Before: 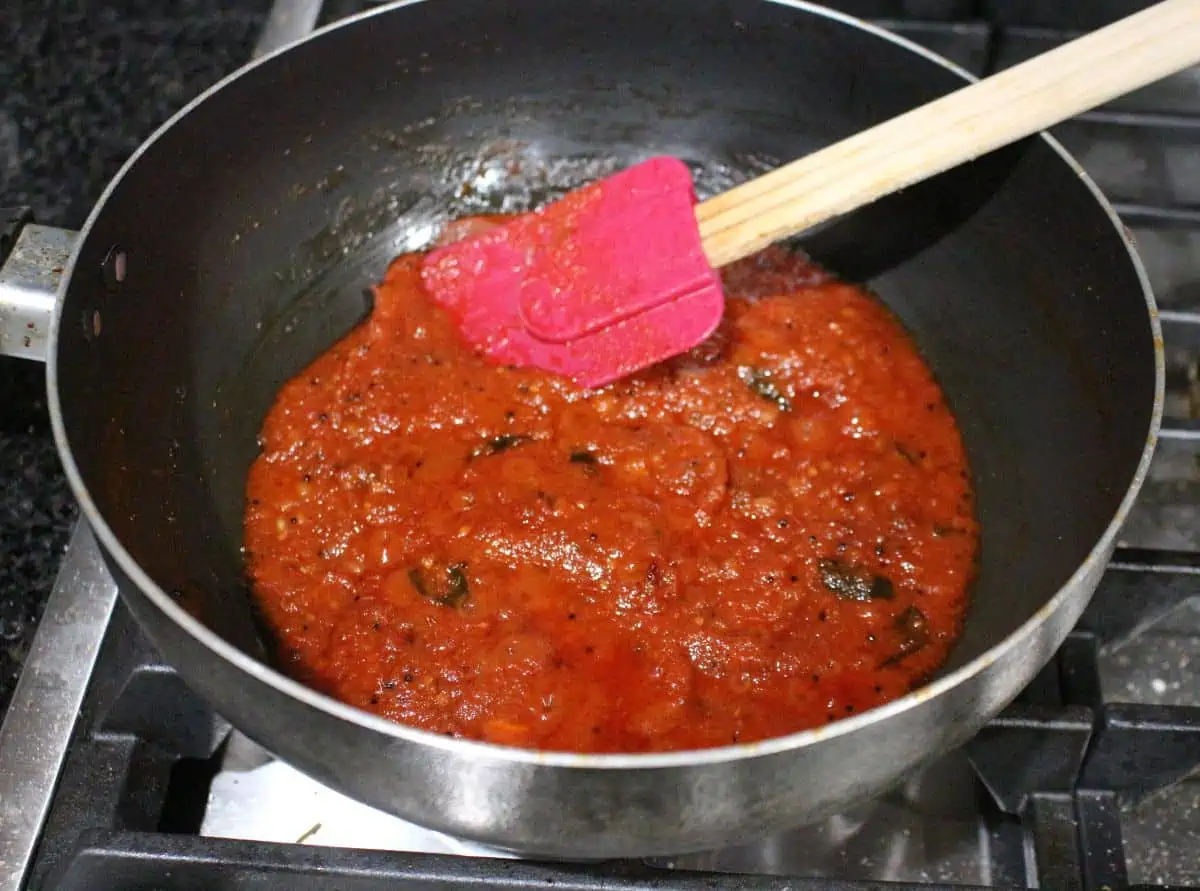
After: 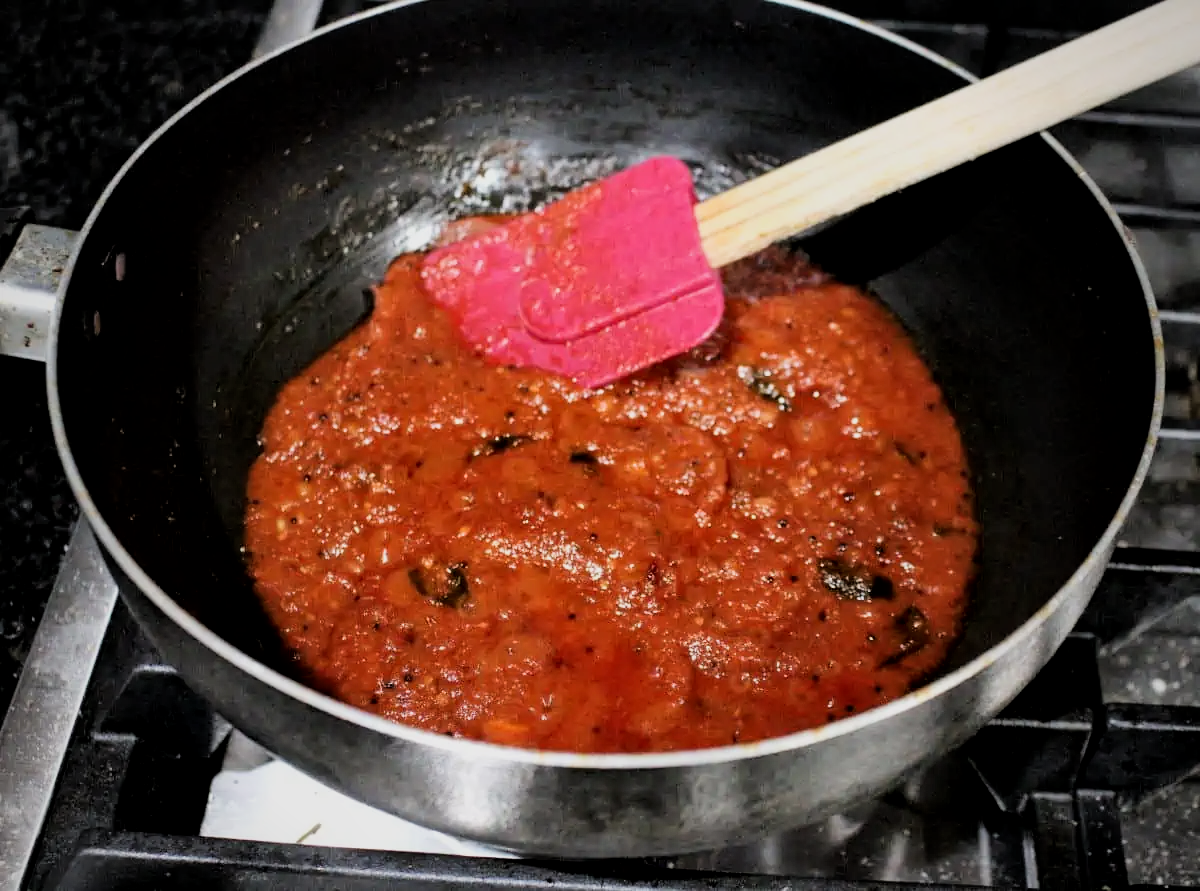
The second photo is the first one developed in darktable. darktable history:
vignetting: fall-off radius 81.94%
local contrast: mode bilateral grid, contrast 20, coarseness 50, detail 130%, midtone range 0.2
filmic rgb: black relative exposure -5 EV, hardness 2.88, contrast 1.3, highlights saturation mix -30%
